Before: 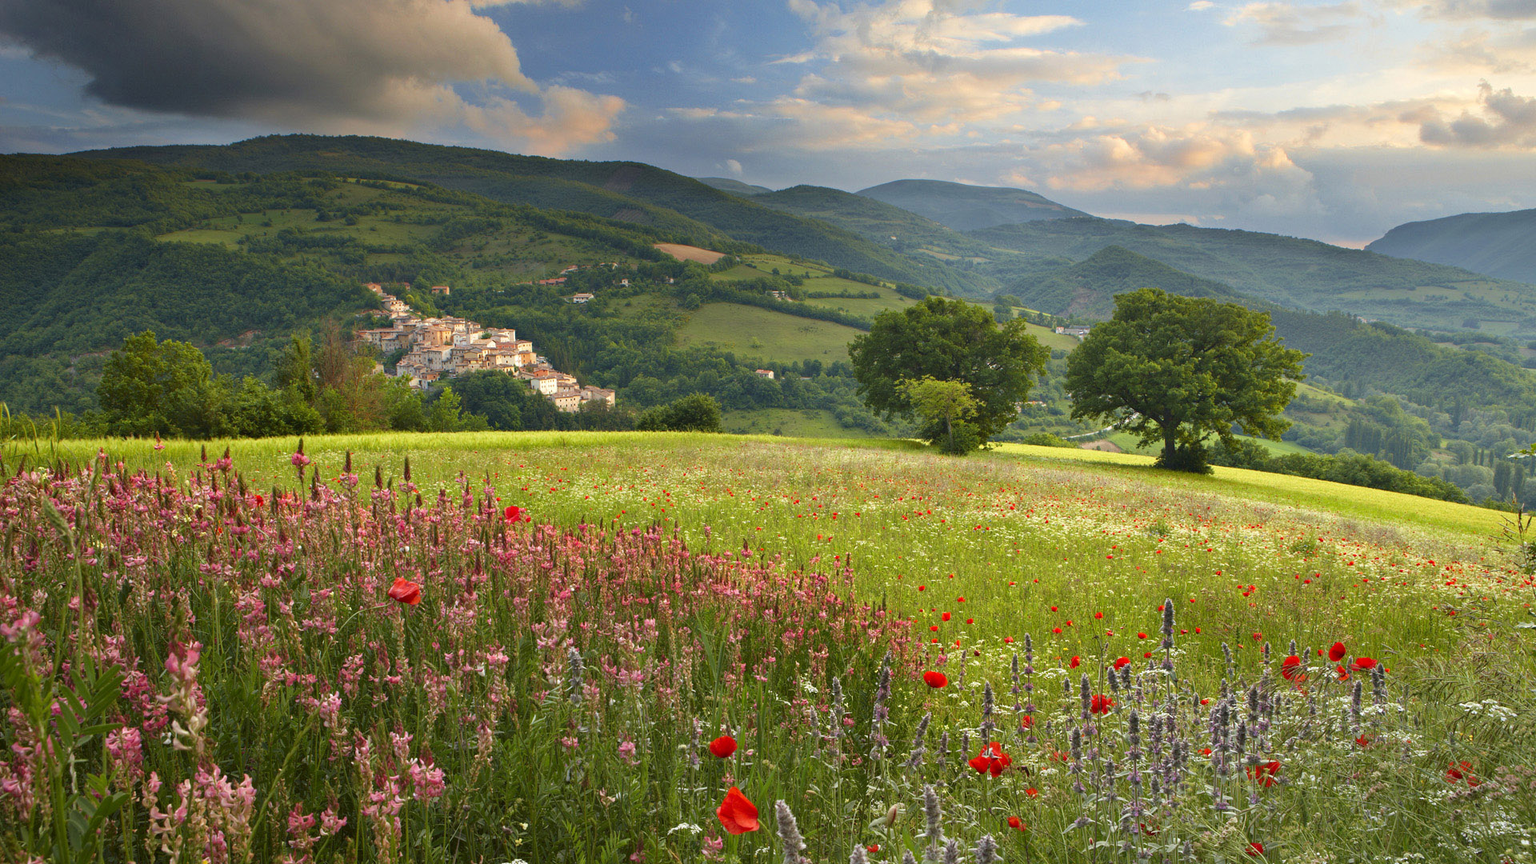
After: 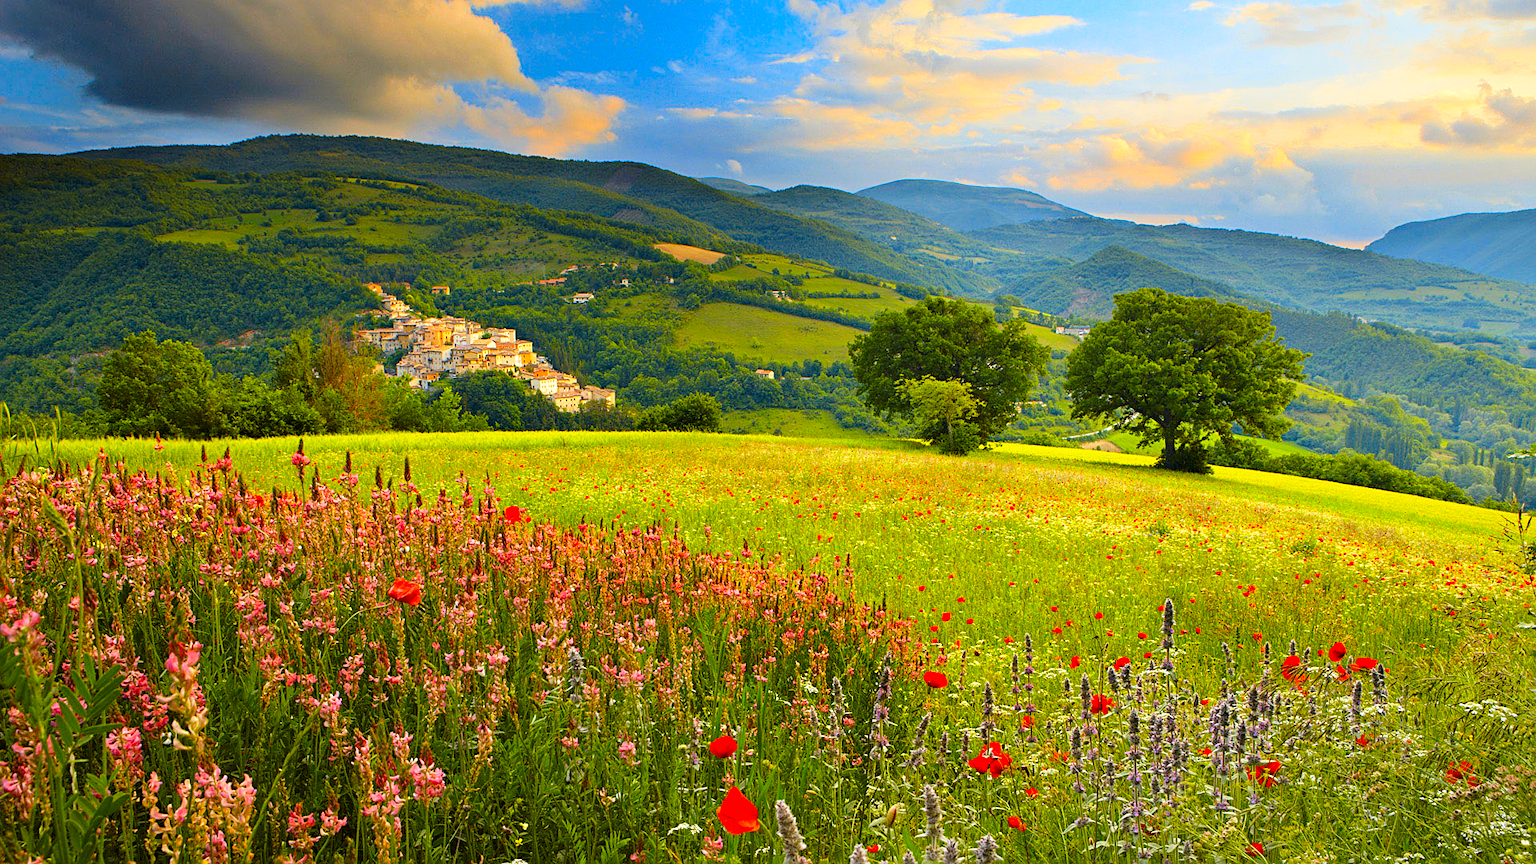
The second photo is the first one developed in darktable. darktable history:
tone curve: curves: ch0 [(0, 0) (0.004, 0.001) (0.133, 0.112) (0.325, 0.362) (0.832, 0.893) (1, 1)], color space Lab, linked channels, preserve colors none
sharpen: on, module defaults
color contrast: green-magenta contrast 1.12, blue-yellow contrast 1.95, unbound 0
